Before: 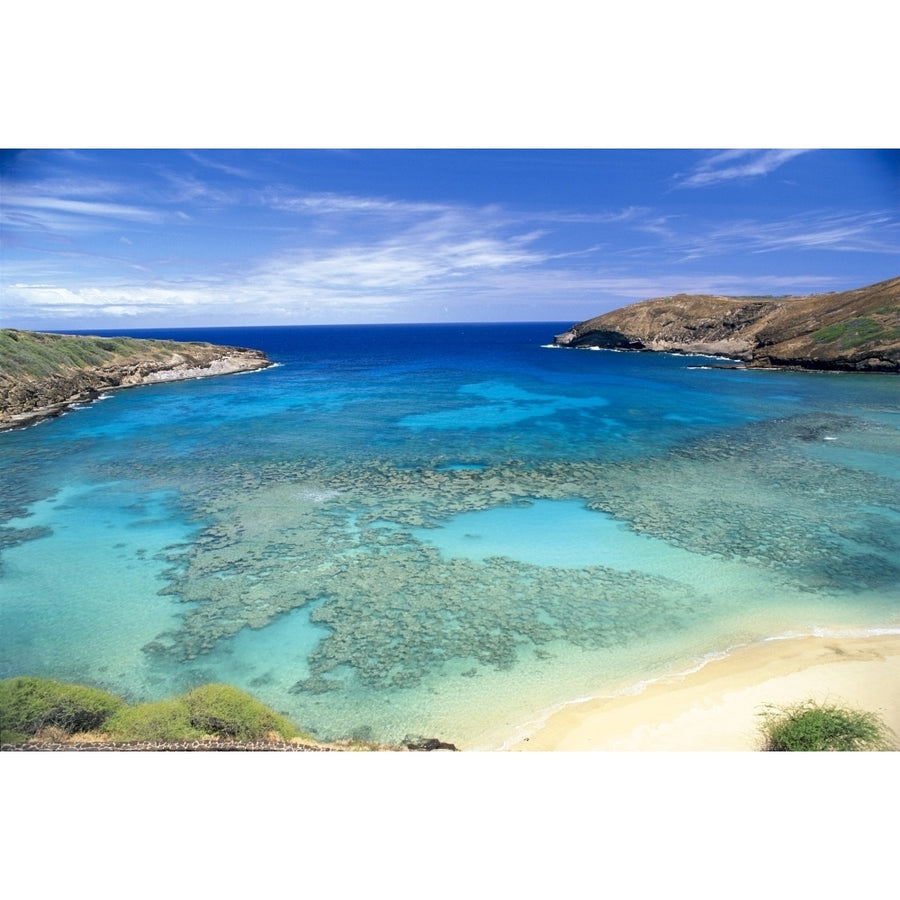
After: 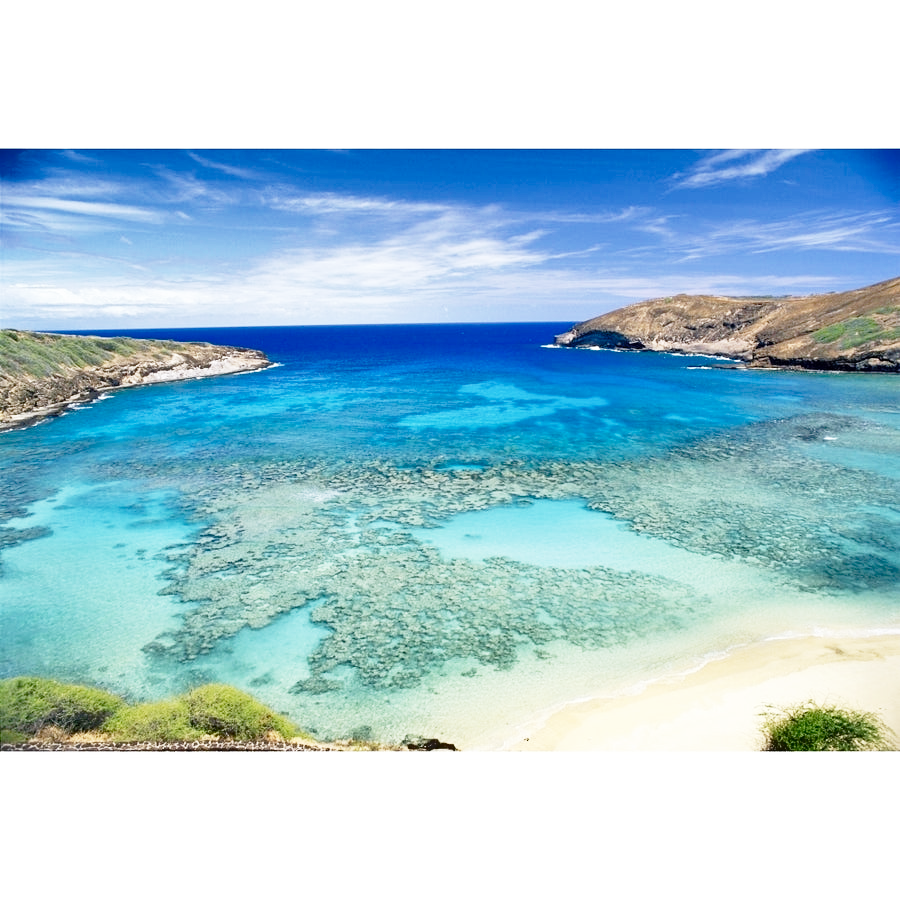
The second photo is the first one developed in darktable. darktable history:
tone equalizer: -7 EV 0.161 EV, -6 EV 0.629 EV, -5 EV 1.12 EV, -4 EV 1.33 EV, -3 EV 1.16 EV, -2 EV 0.6 EV, -1 EV 0.154 EV
base curve: curves: ch0 [(0, 0) (0.028, 0.03) (0.121, 0.232) (0.46, 0.748) (0.859, 0.968) (1, 1)], preserve colors none
shadows and highlights: soften with gaussian
